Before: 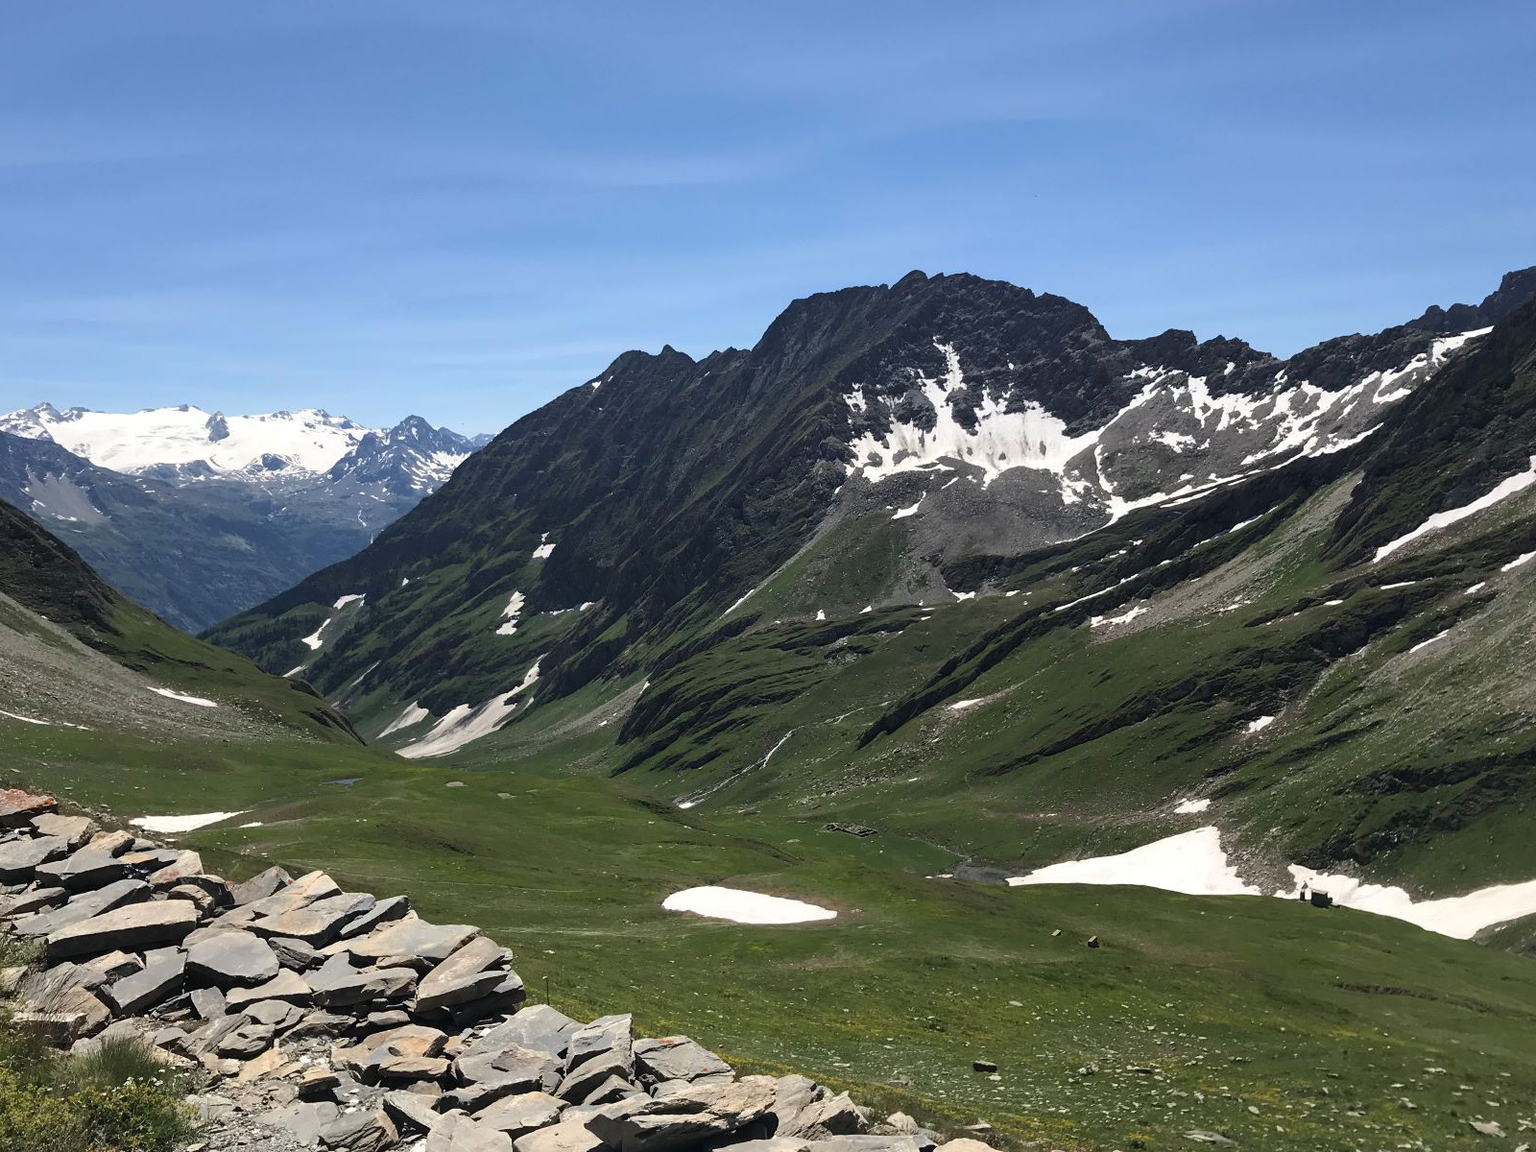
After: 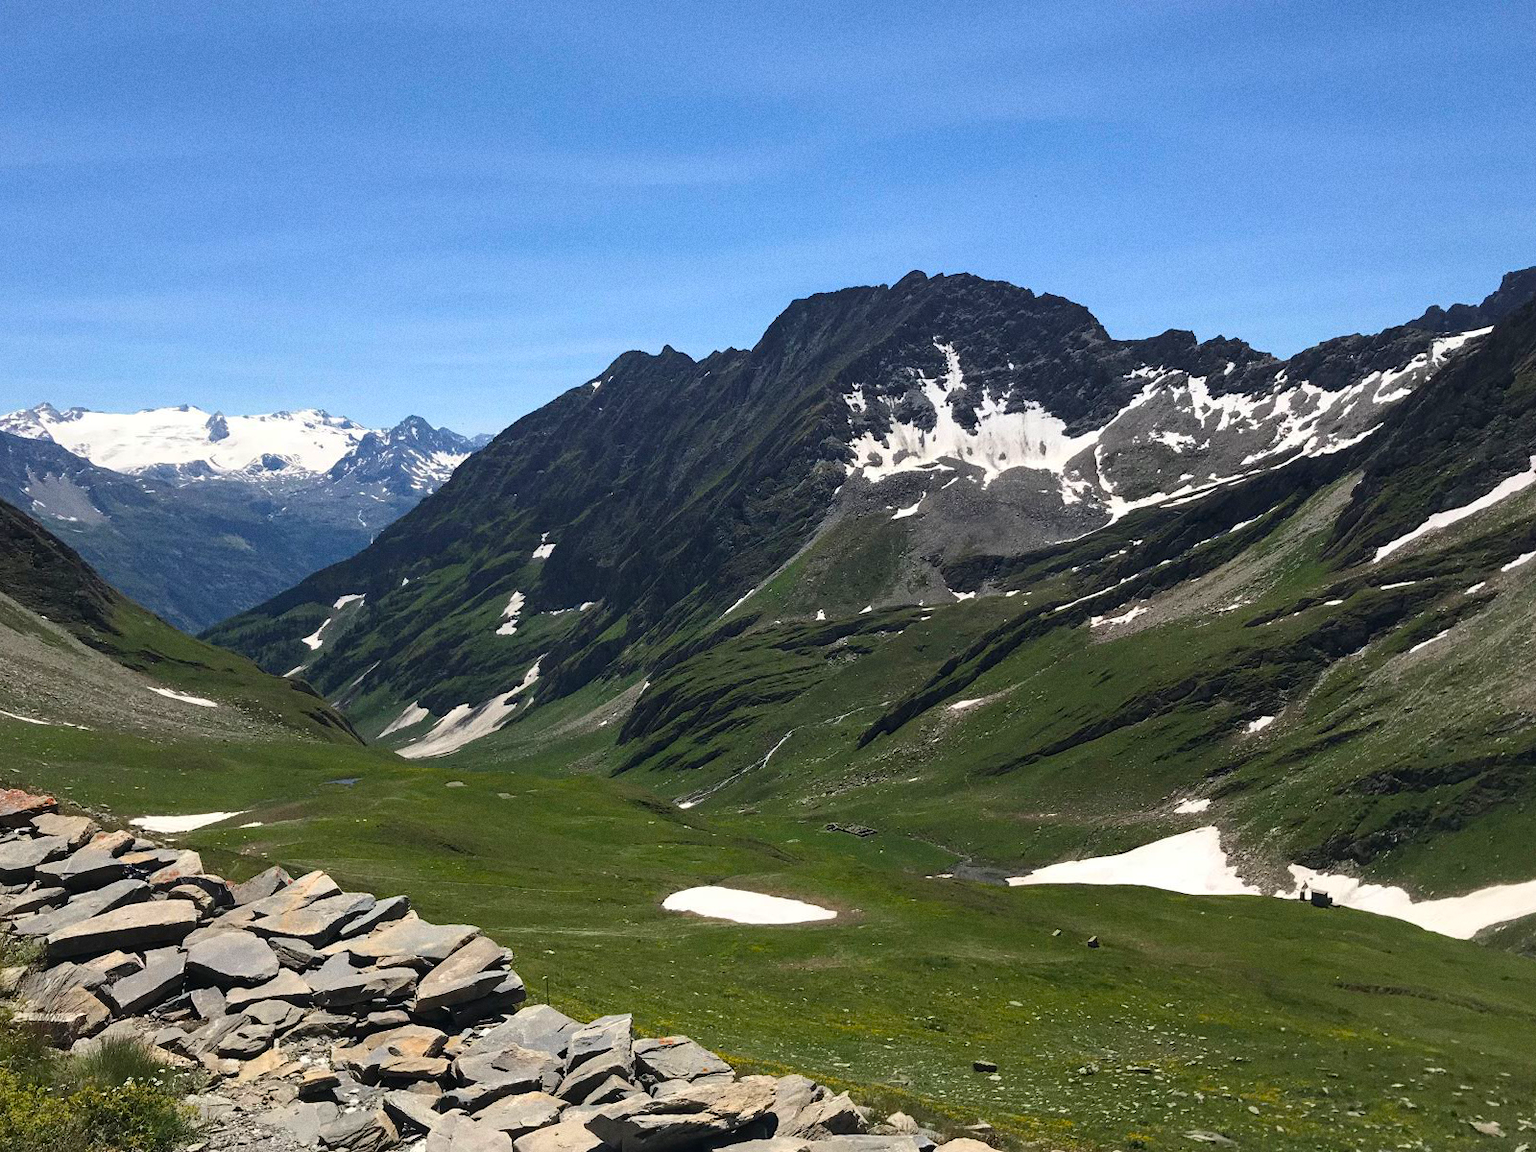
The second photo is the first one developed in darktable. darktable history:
grain: on, module defaults
color balance rgb: perceptual saturation grading › global saturation 20%, global vibrance 20%
